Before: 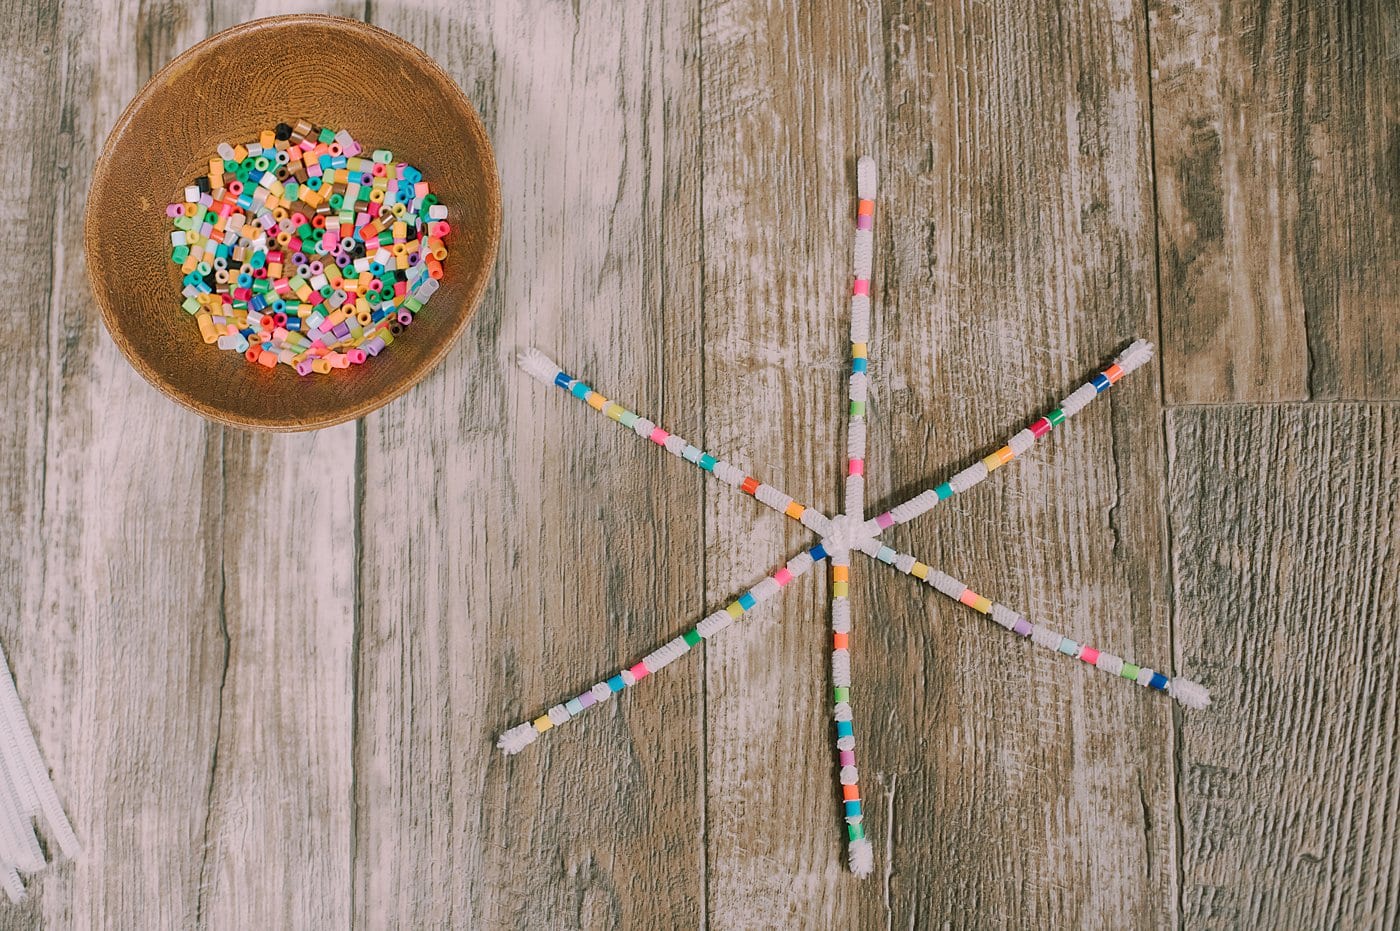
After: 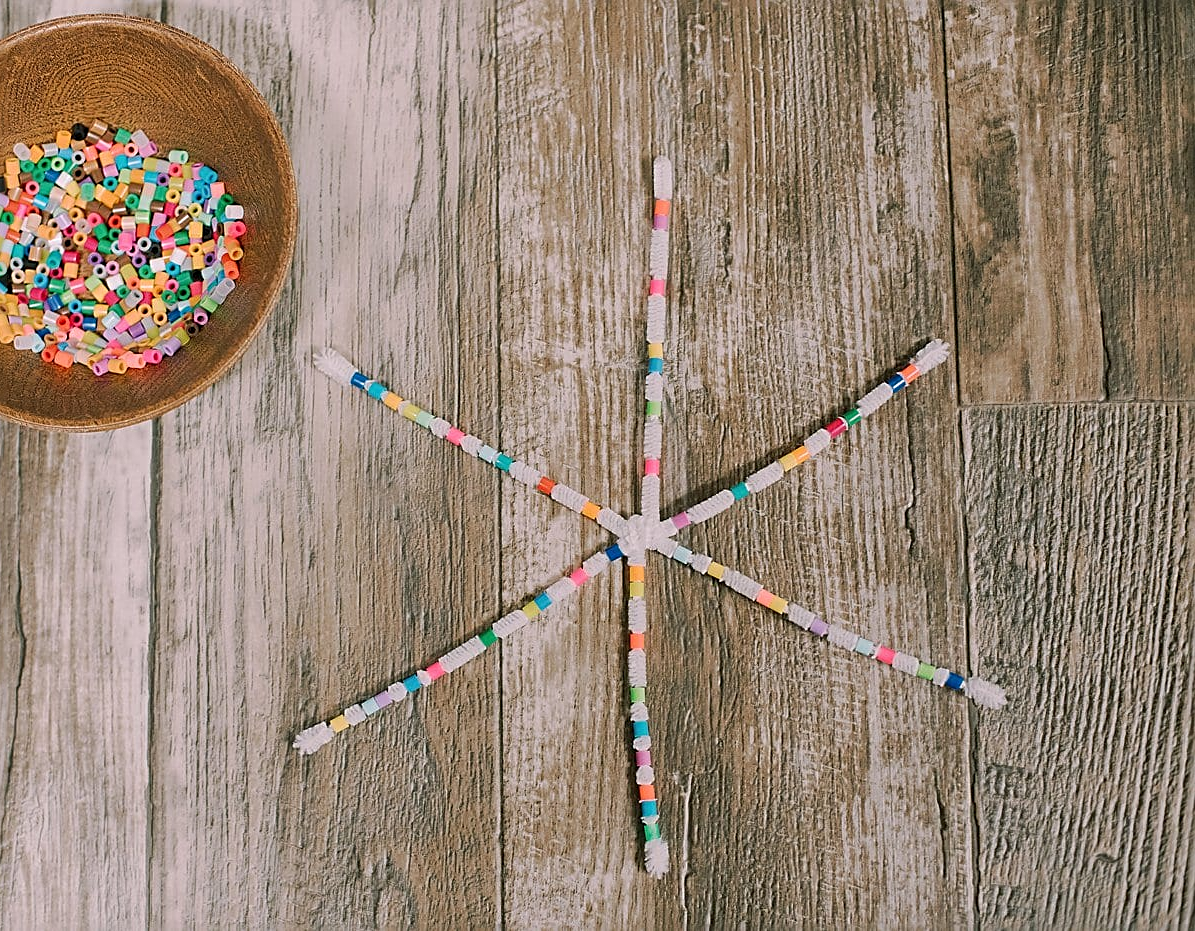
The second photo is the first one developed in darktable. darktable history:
crop and rotate: left 14.585%
sharpen: radius 2.789
